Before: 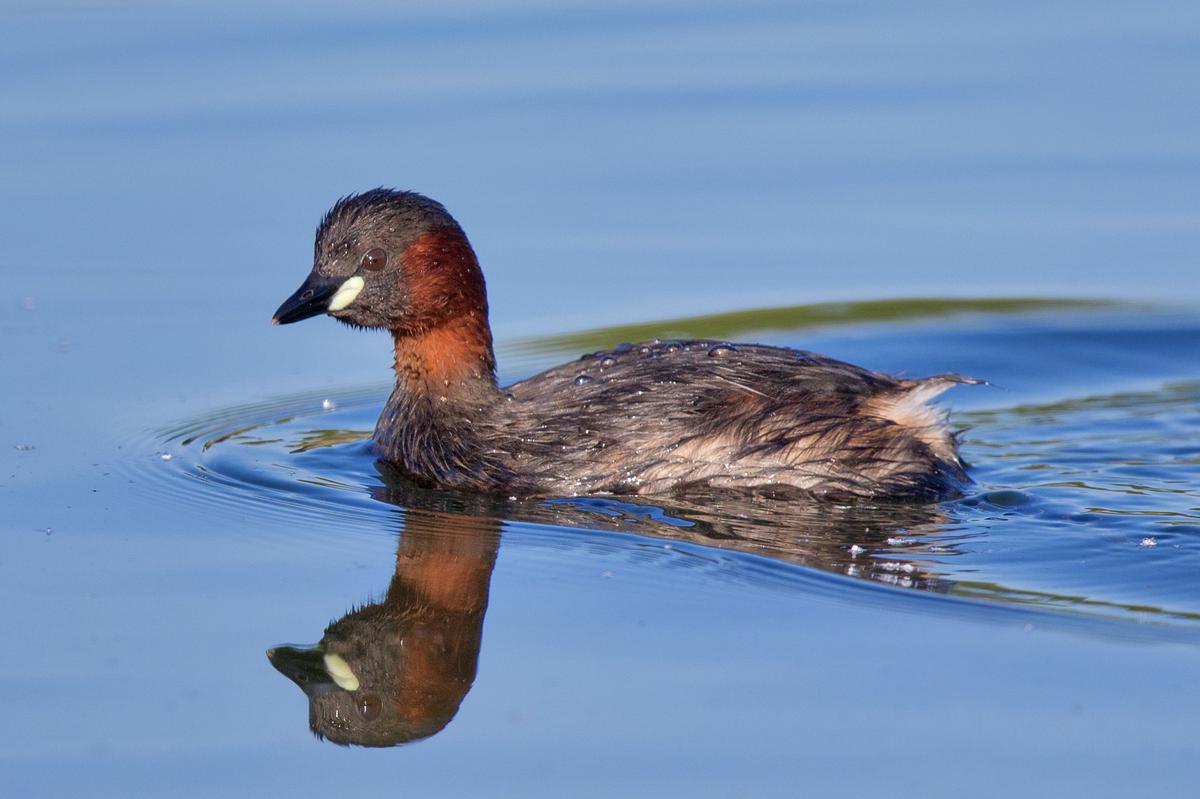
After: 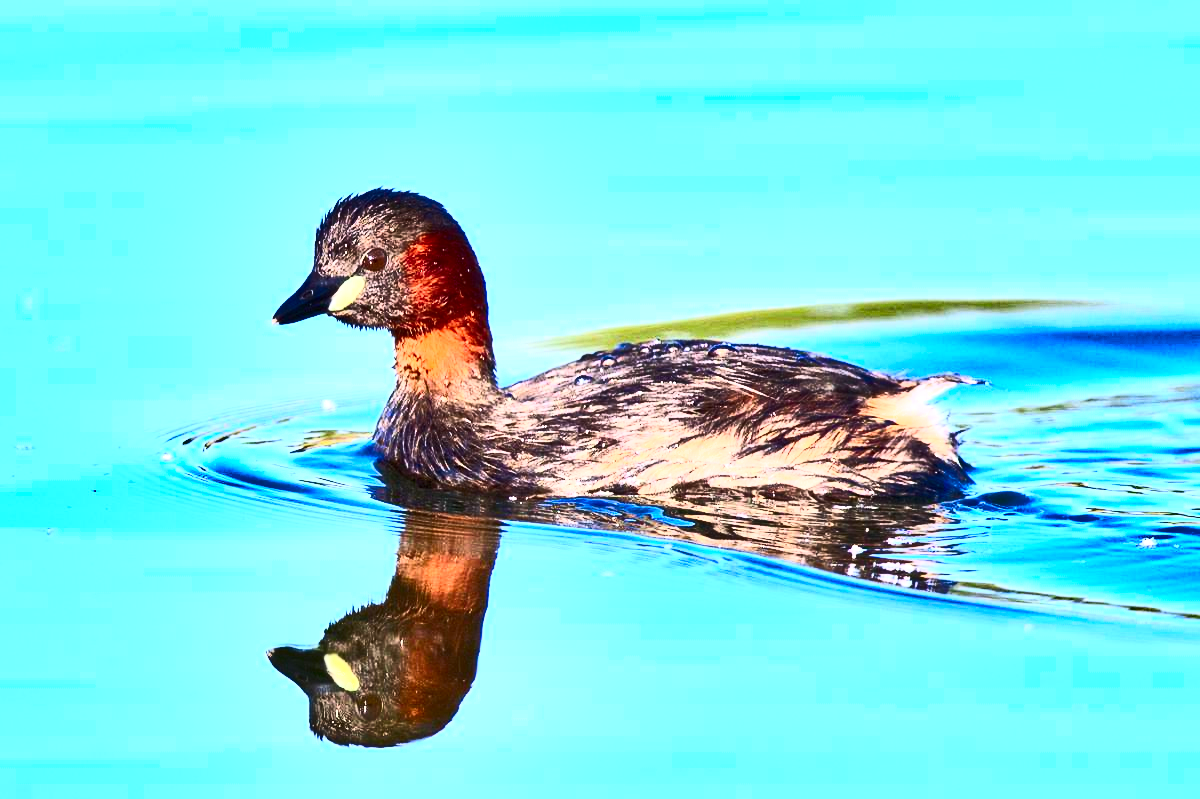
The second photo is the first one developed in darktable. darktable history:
exposure: black level correction 0, exposure 0.7 EV, compensate exposure bias true, compensate highlight preservation false
contrast brightness saturation: contrast 0.845, brightness 0.591, saturation 0.608
shadows and highlights: soften with gaussian
local contrast: mode bilateral grid, contrast 20, coarseness 50, detail 119%, midtone range 0.2
